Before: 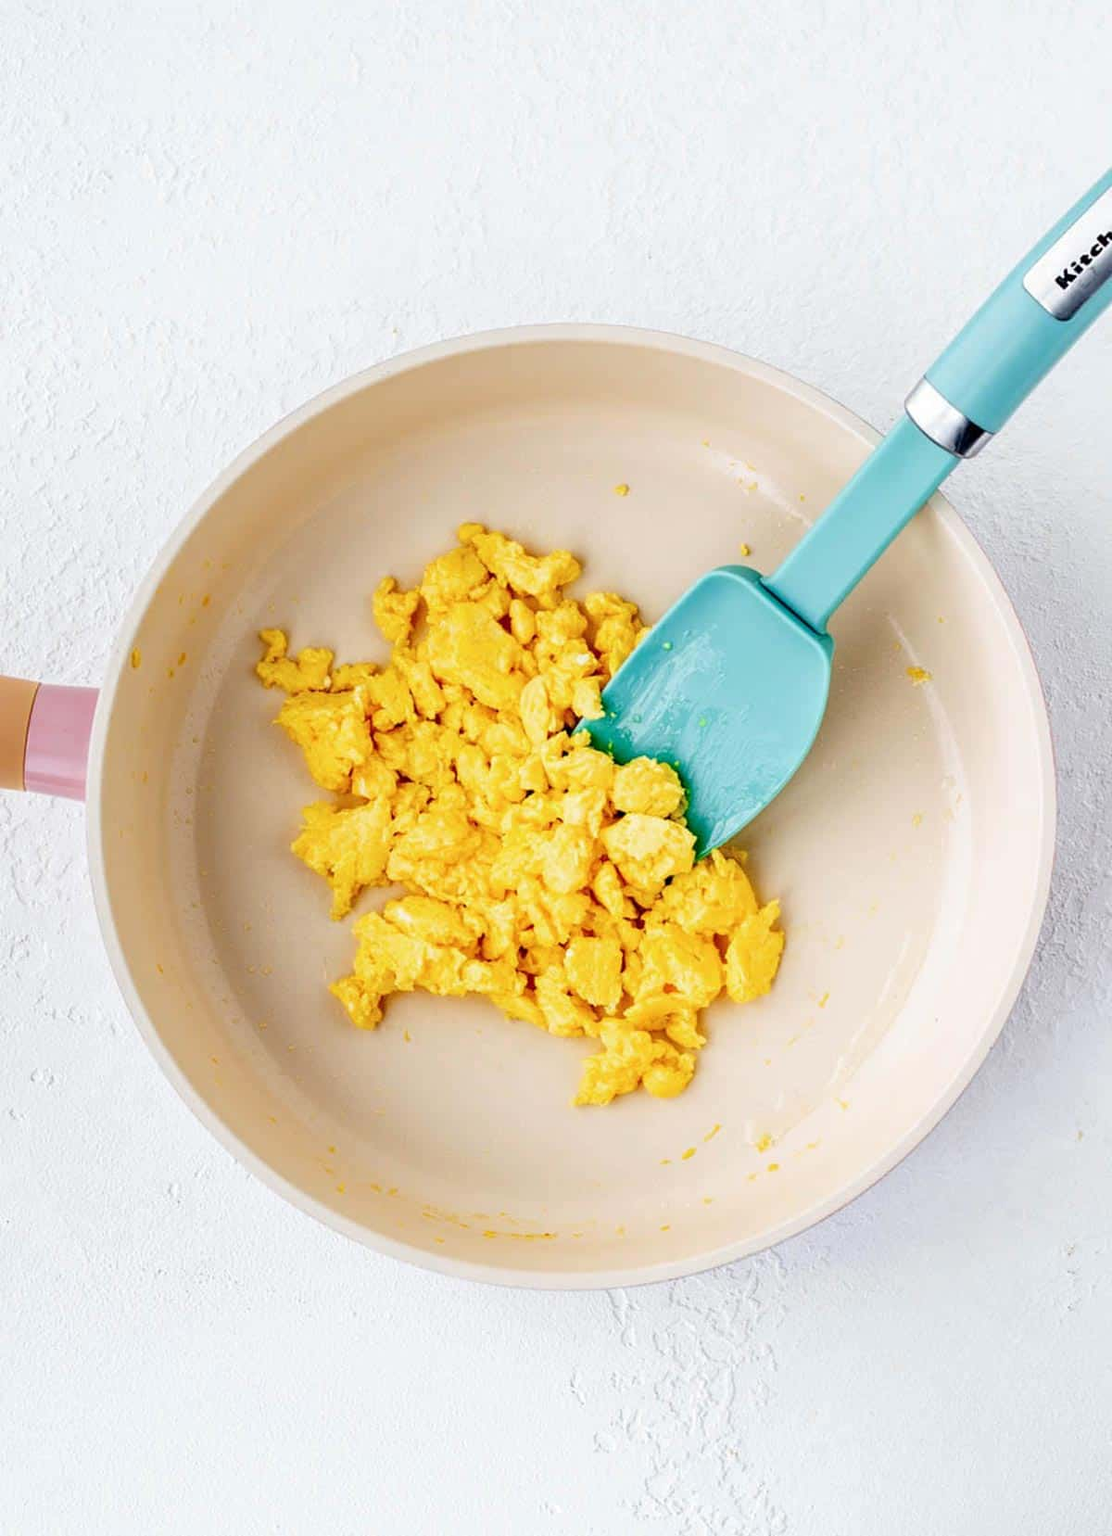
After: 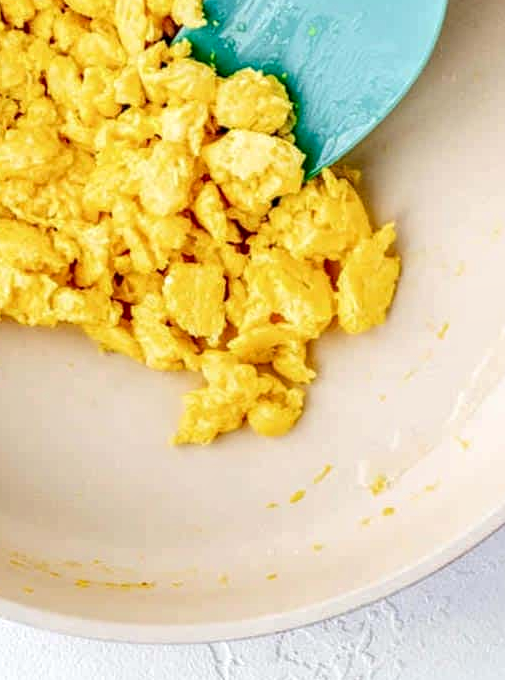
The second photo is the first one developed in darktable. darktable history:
local contrast: detail 144%
crop: left 37.221%, top 45.169%, right 20.63%, bottom 13.777%
